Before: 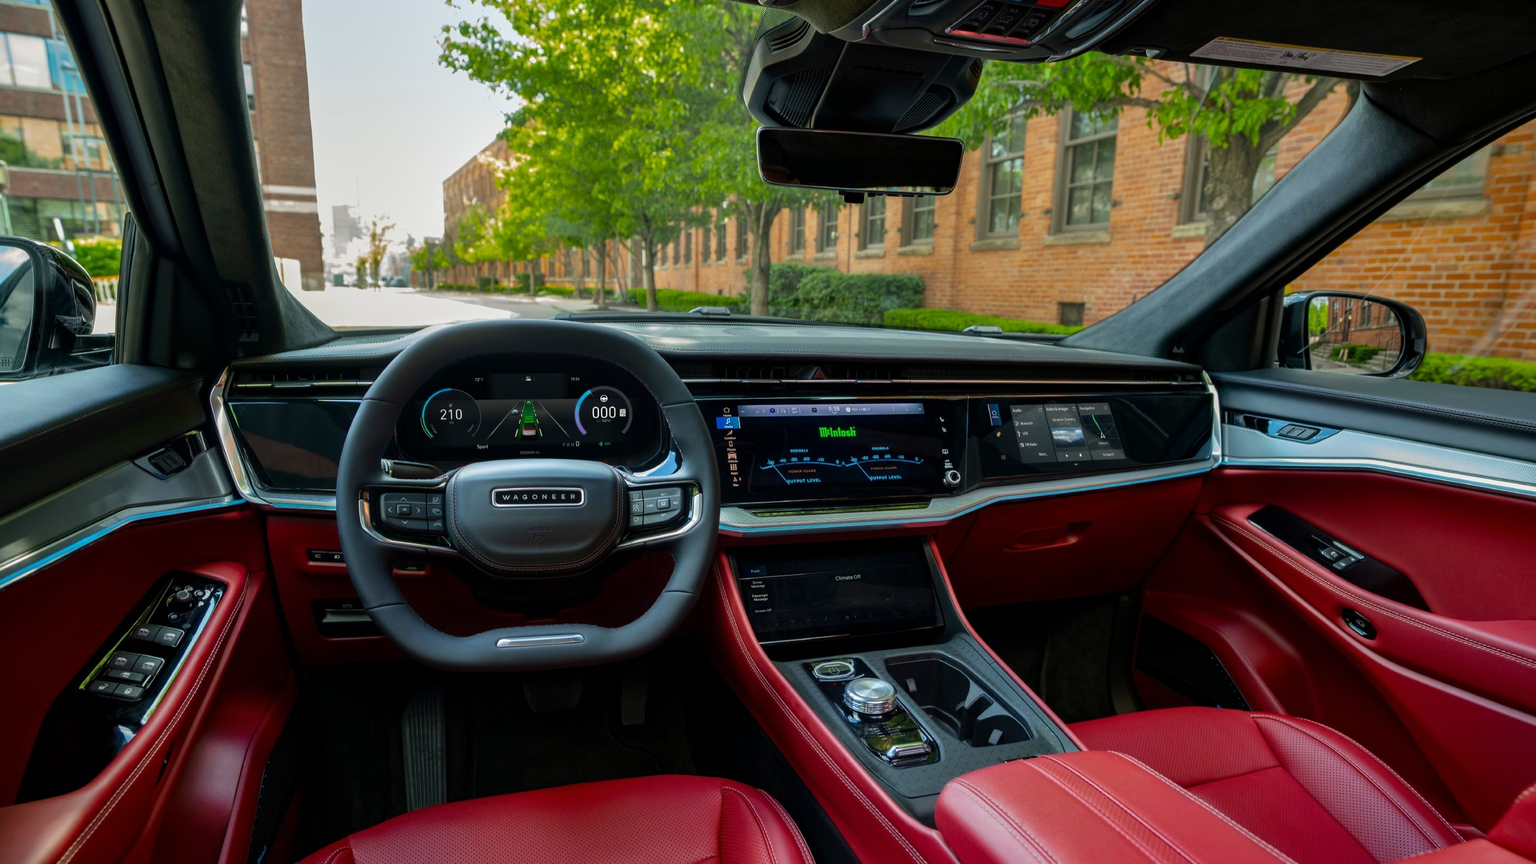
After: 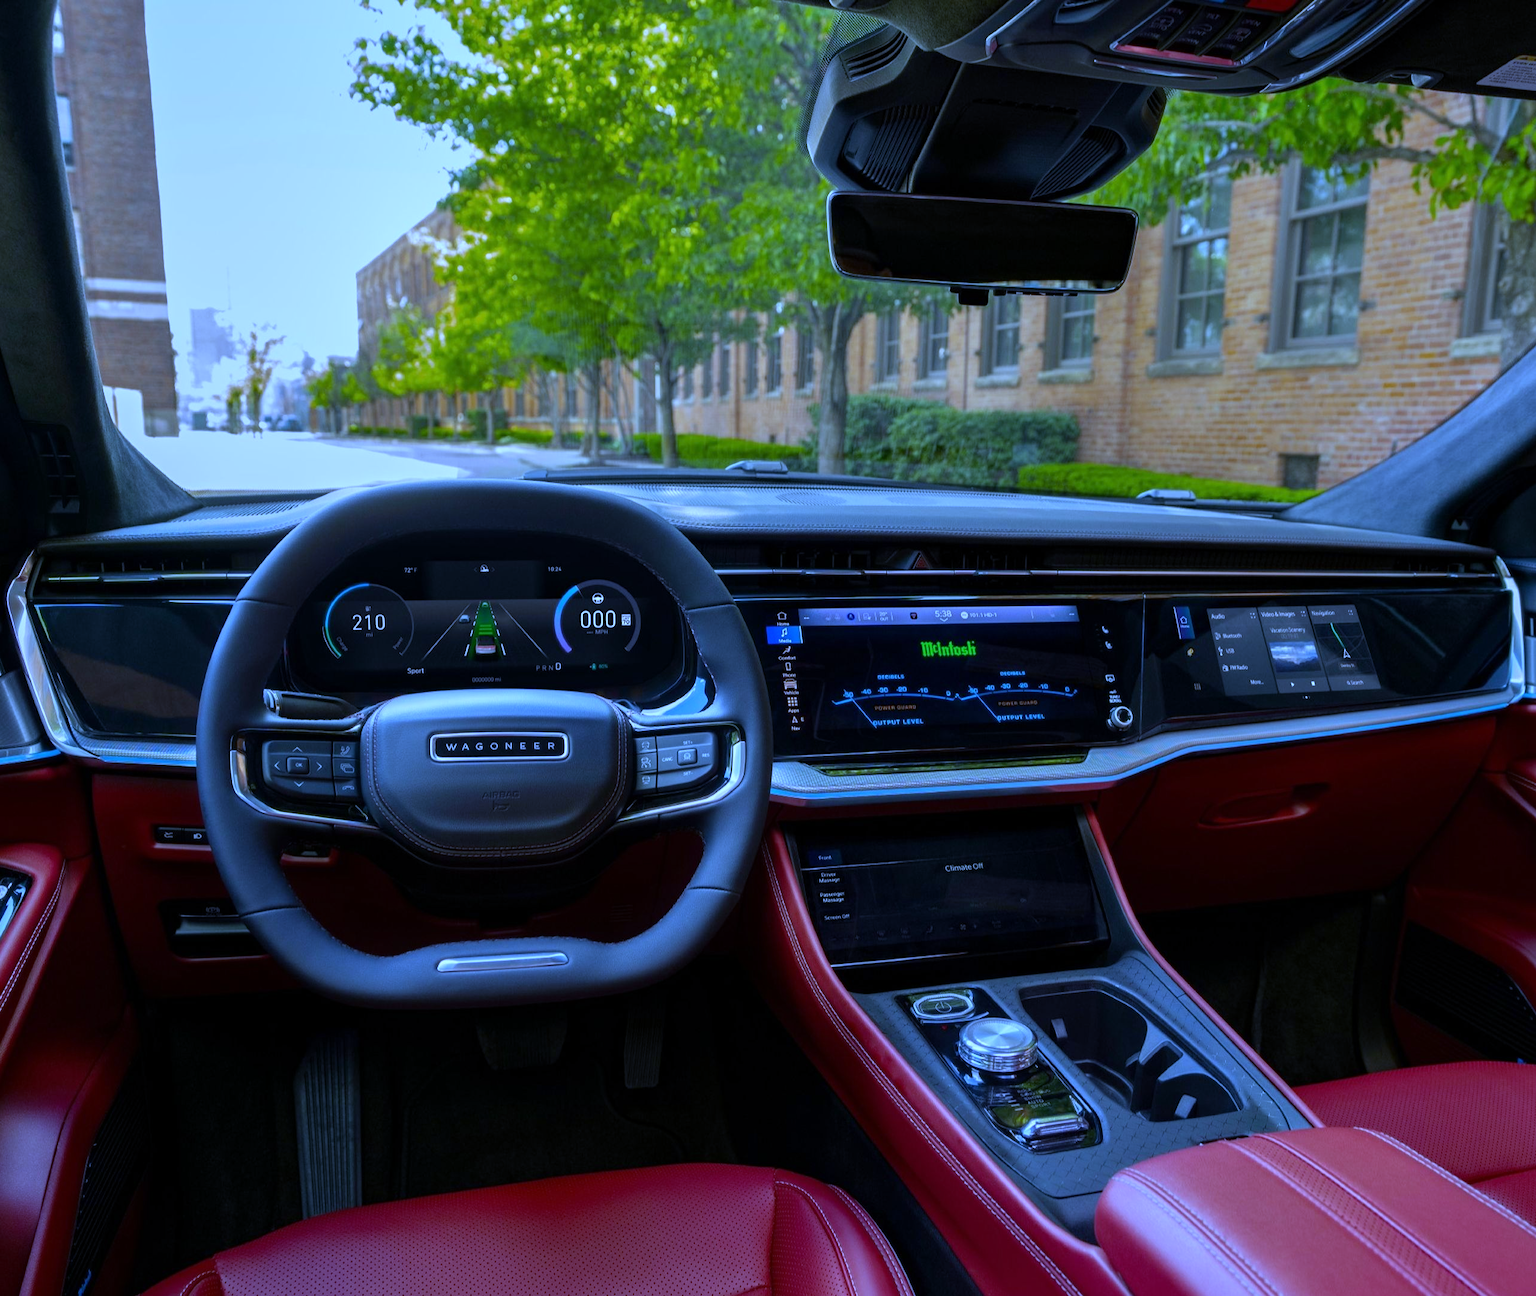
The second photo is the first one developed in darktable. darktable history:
white balance: red 0.766, blue 1.537
crop and rotate: left 13.409%, right 19.924%
